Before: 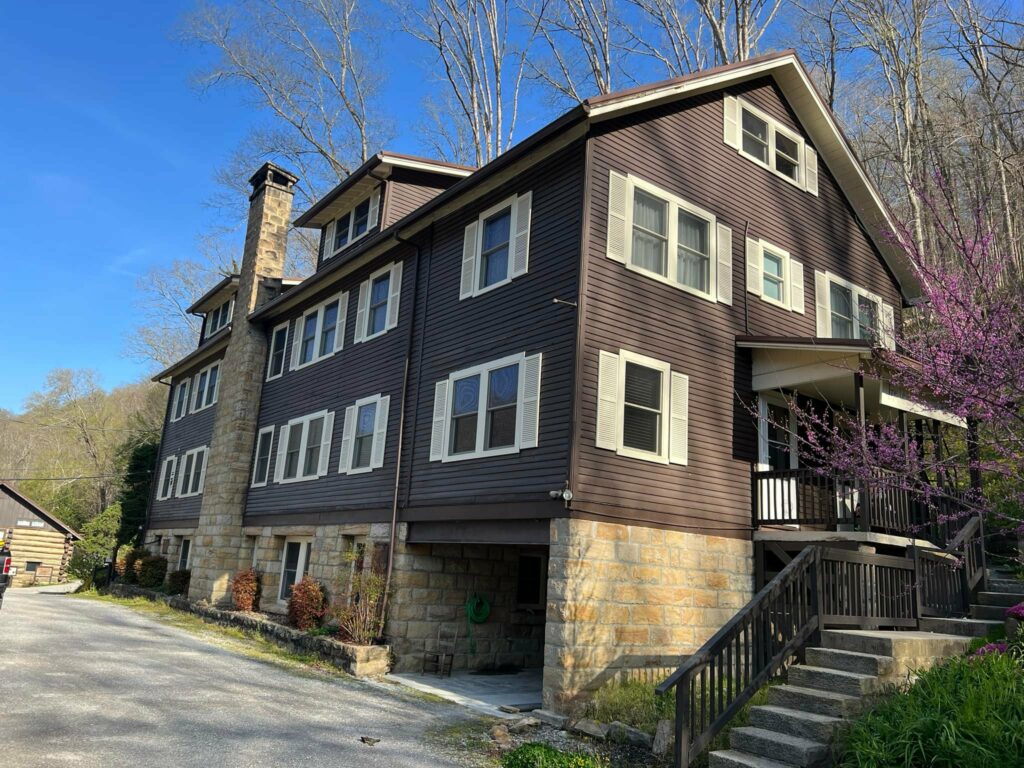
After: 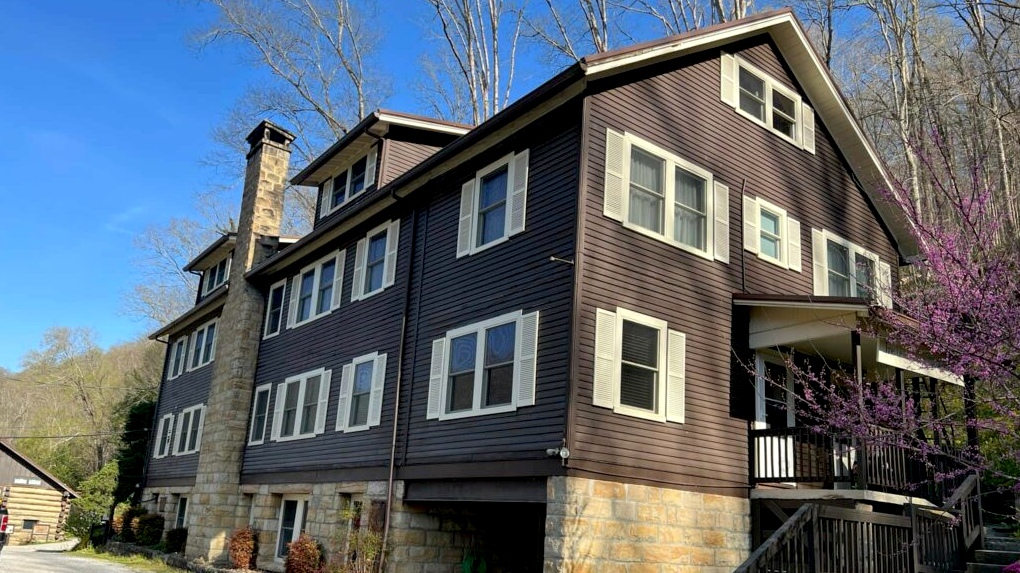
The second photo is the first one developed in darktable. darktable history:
exposure: black level correction 0.007, exposure 0.093 EV, compensate highlight preservation false
crop: left 0.387%, top 5.469%, bottom 19.809%
